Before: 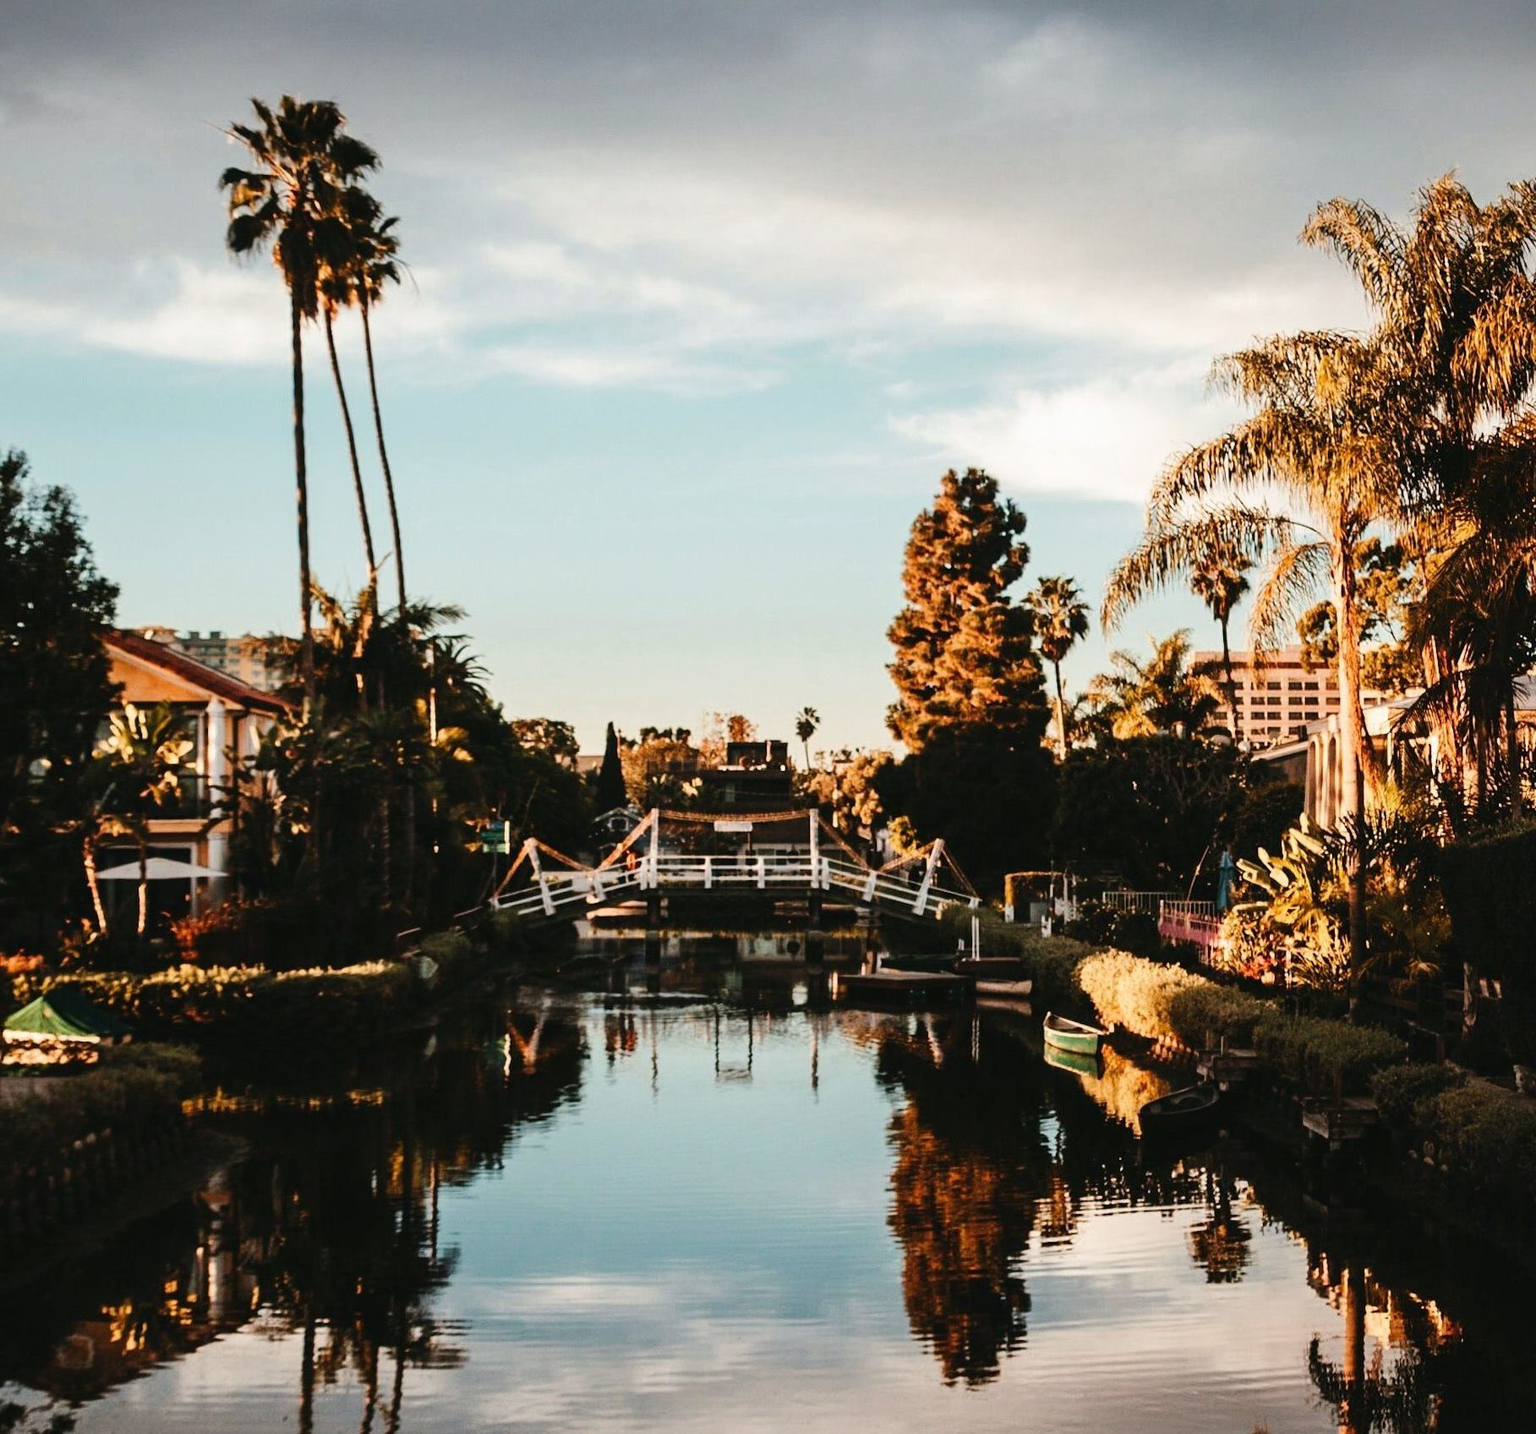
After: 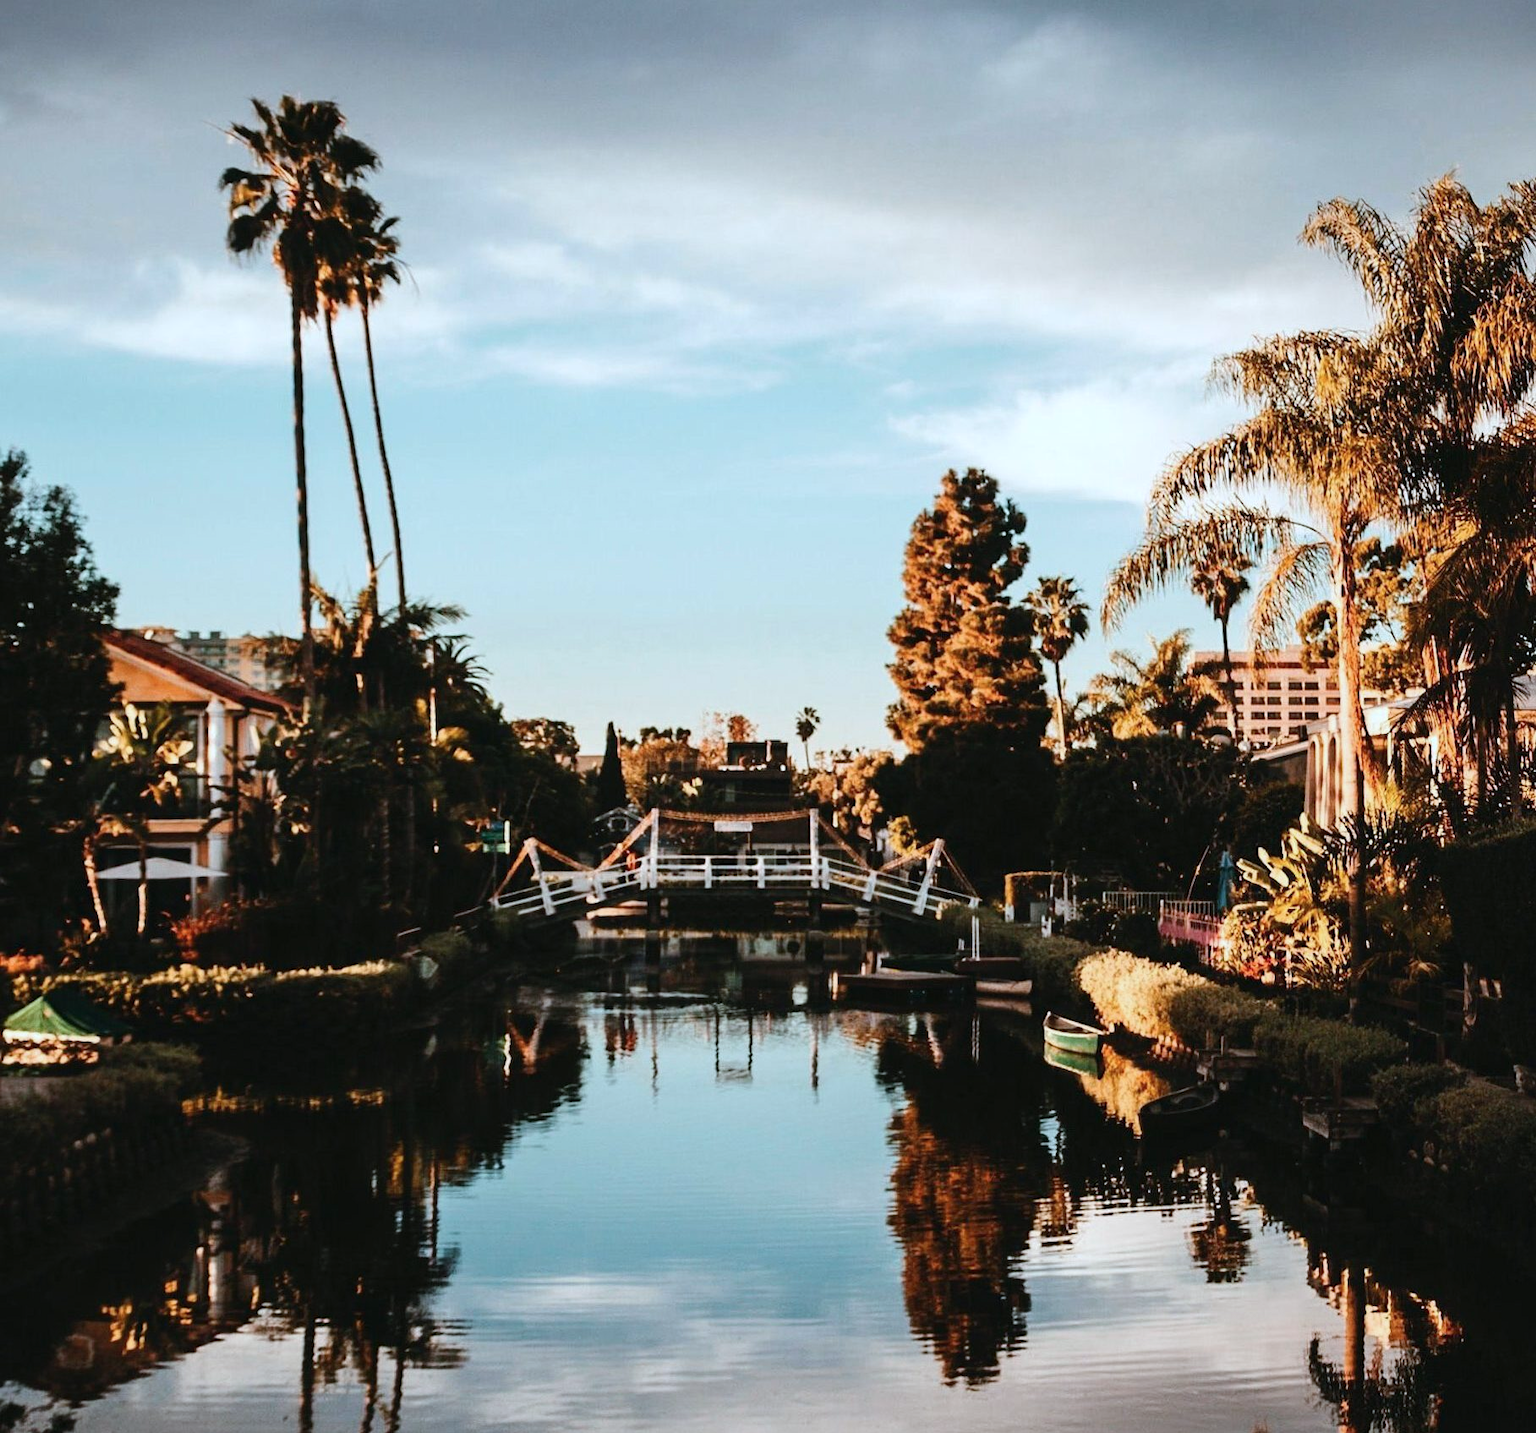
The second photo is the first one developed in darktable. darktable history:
color correction: highlights a* -4.17, highlights b* -11.14
